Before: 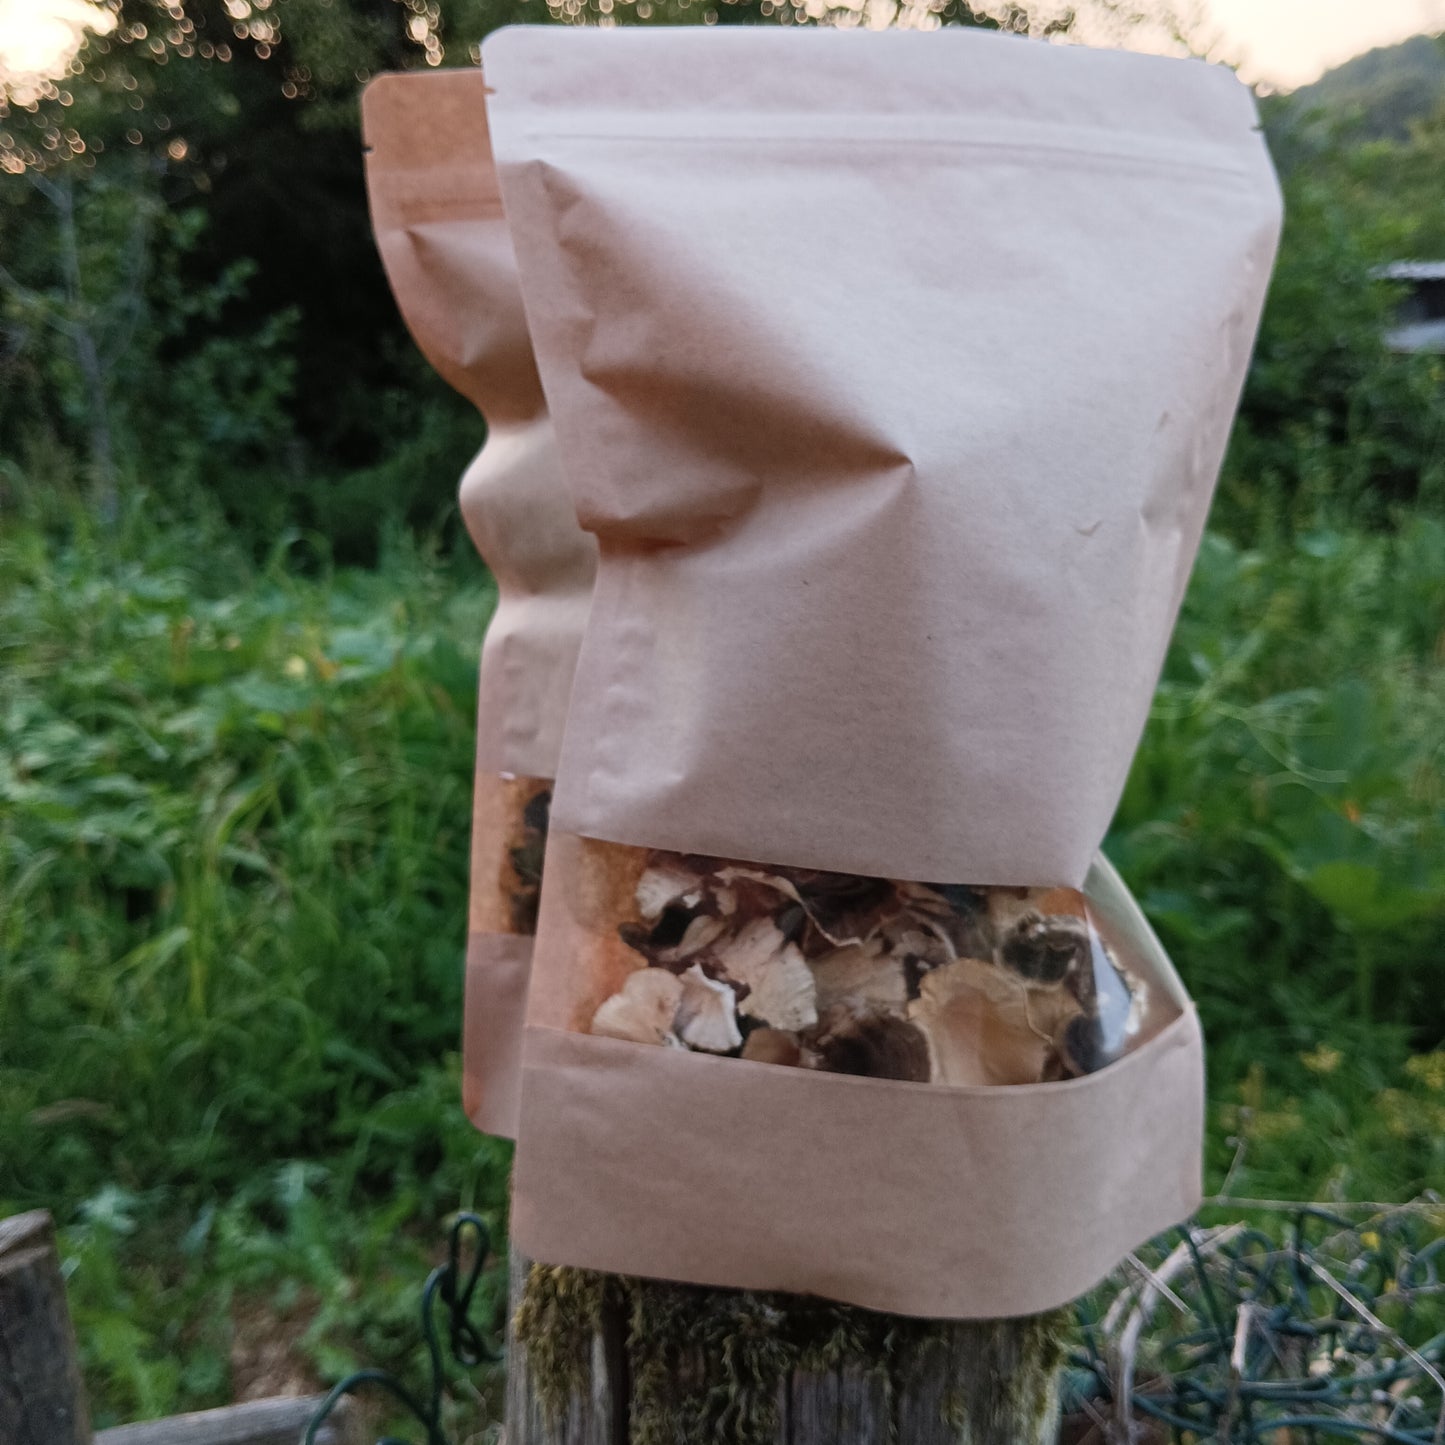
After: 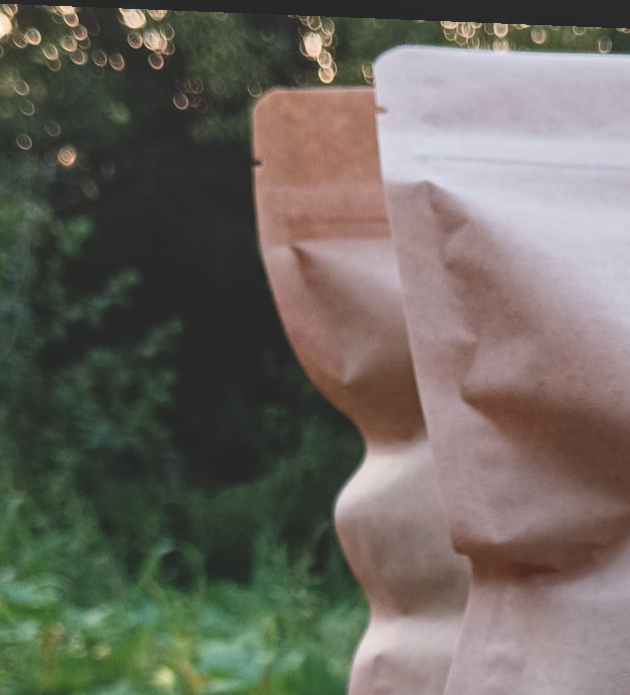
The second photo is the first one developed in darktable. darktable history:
exposure: black level correction -0.023, exposure -0.039 EV, compensate highlight preservation false
color balance rgb: perceptual saturation grading › global saturation 10%
rotate and perspective: rotation 2.27°, automatic cropping off
local contrast: on, module defaults
crop and rotate: left 10.817%, top 0.062%, right 47.194%, bottom 53.626%
